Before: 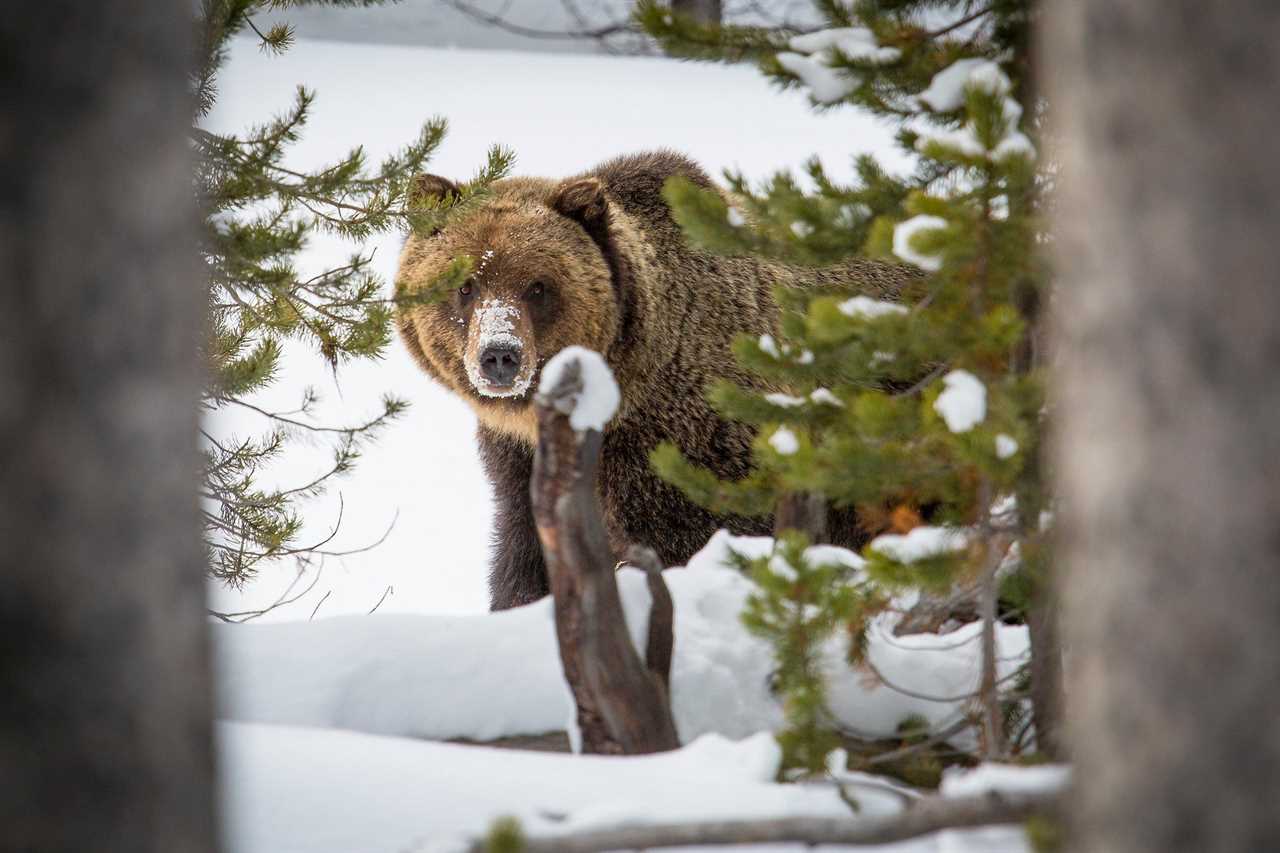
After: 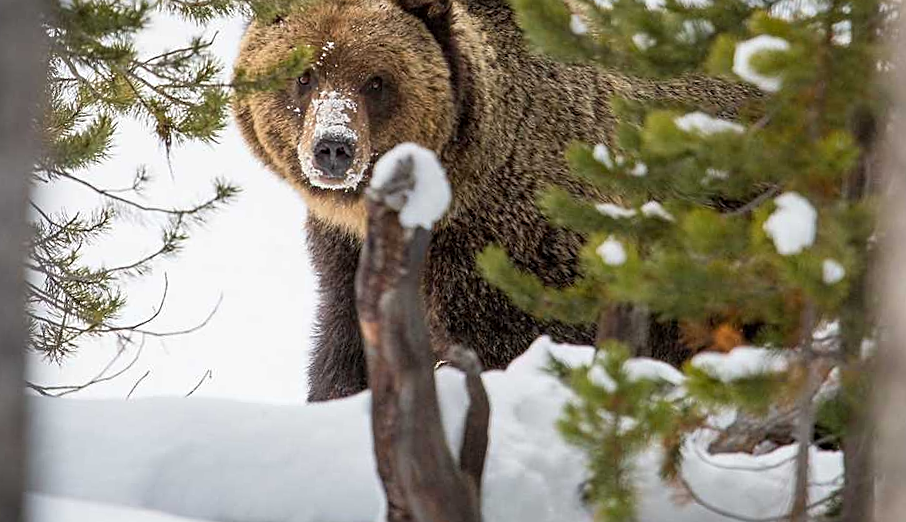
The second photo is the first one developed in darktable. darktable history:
crop and rotate: angle -3.82°, left 9.84%, top 20.809%, right 12.394%, bottom 11.909%
sharpen: on, module defaults
